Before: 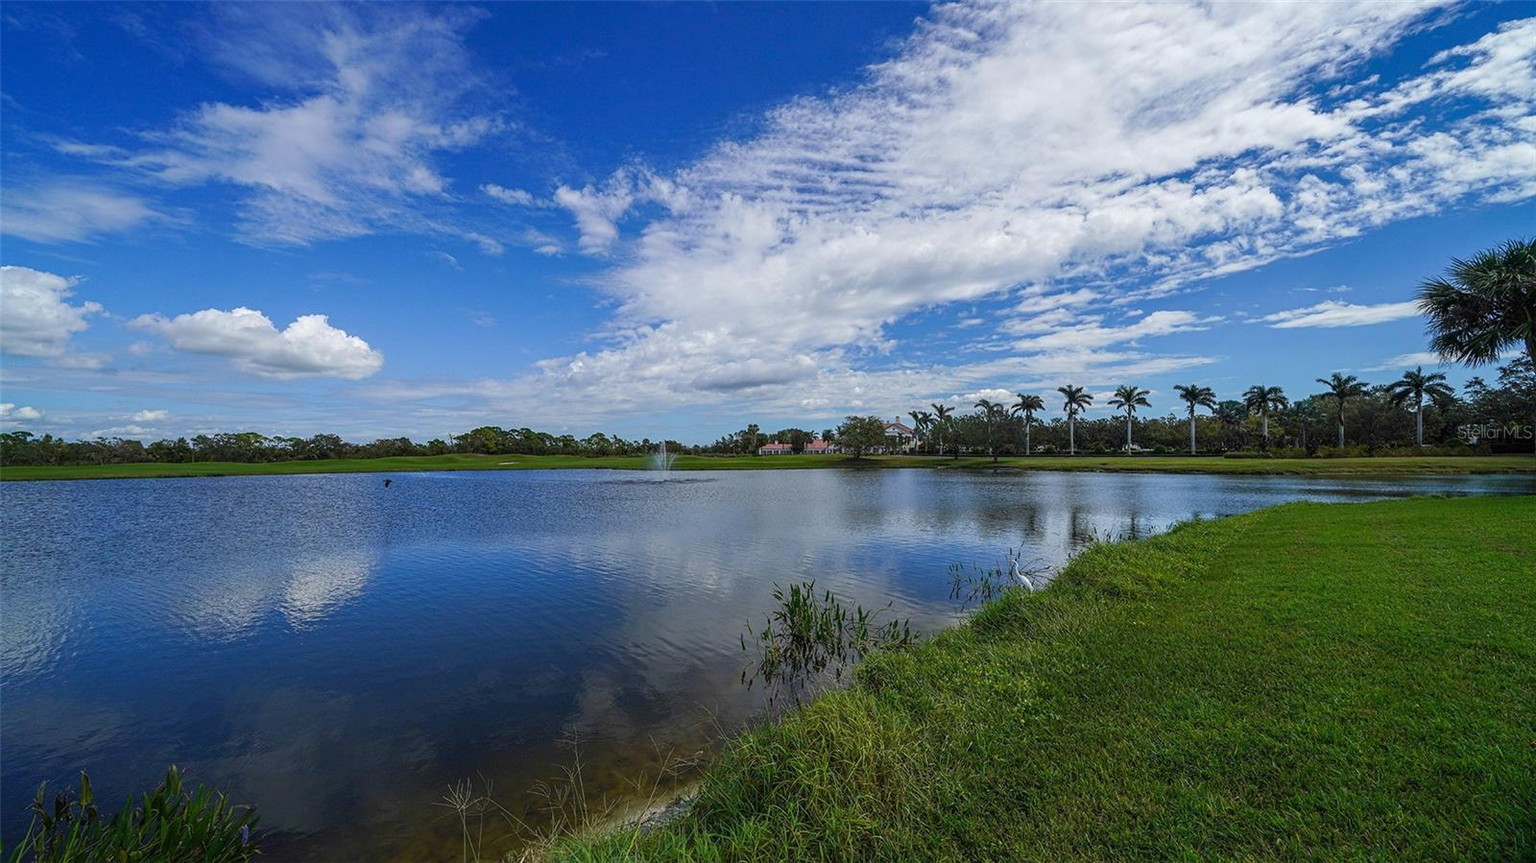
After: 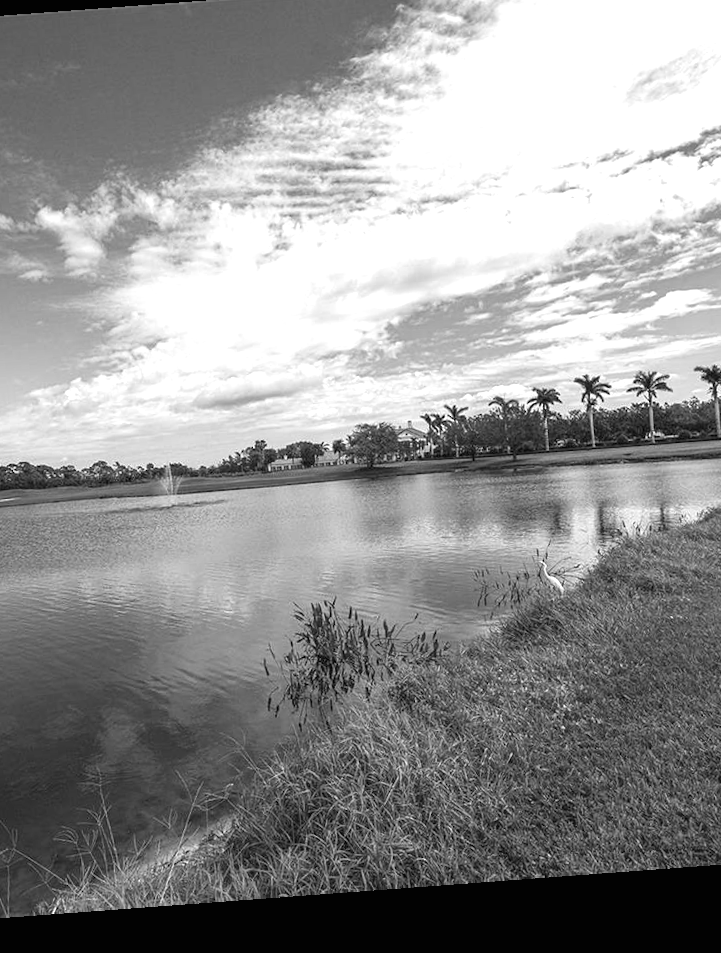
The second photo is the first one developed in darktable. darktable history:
exposure: black level correction 0, exposure 0.7 EV, compensate exposure bias true, compensate highlight preservation false
crop: left 33.452%, top 6.025%, right 23.155%
monochrome: on, module defaults
rotate and perspective: rotation -4.25°, automatic cropping off
